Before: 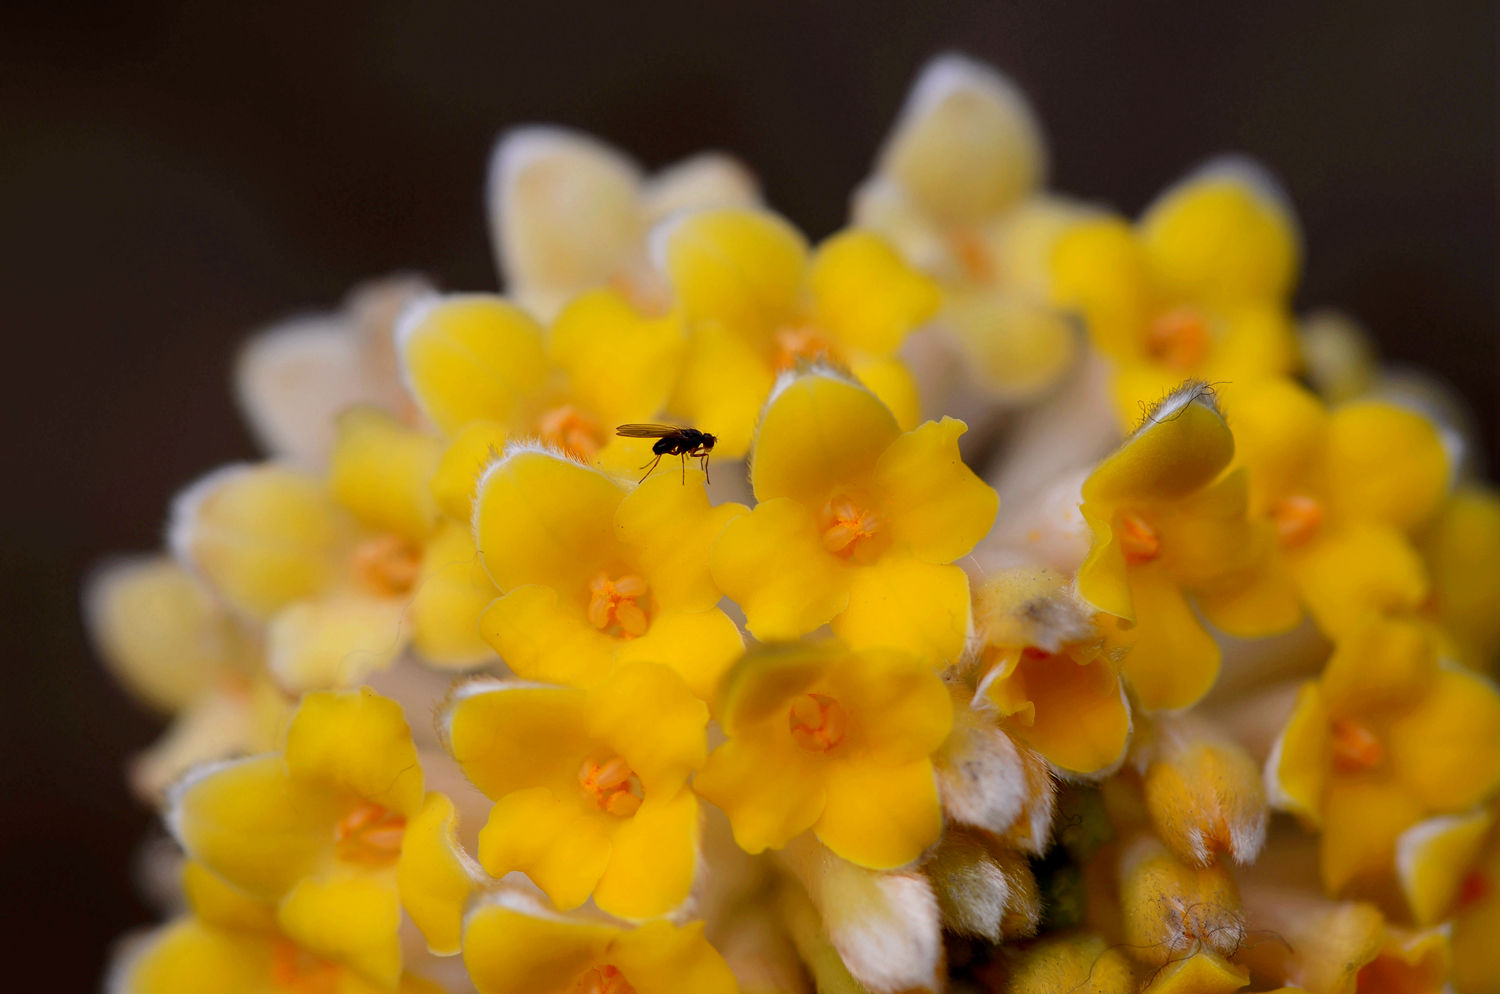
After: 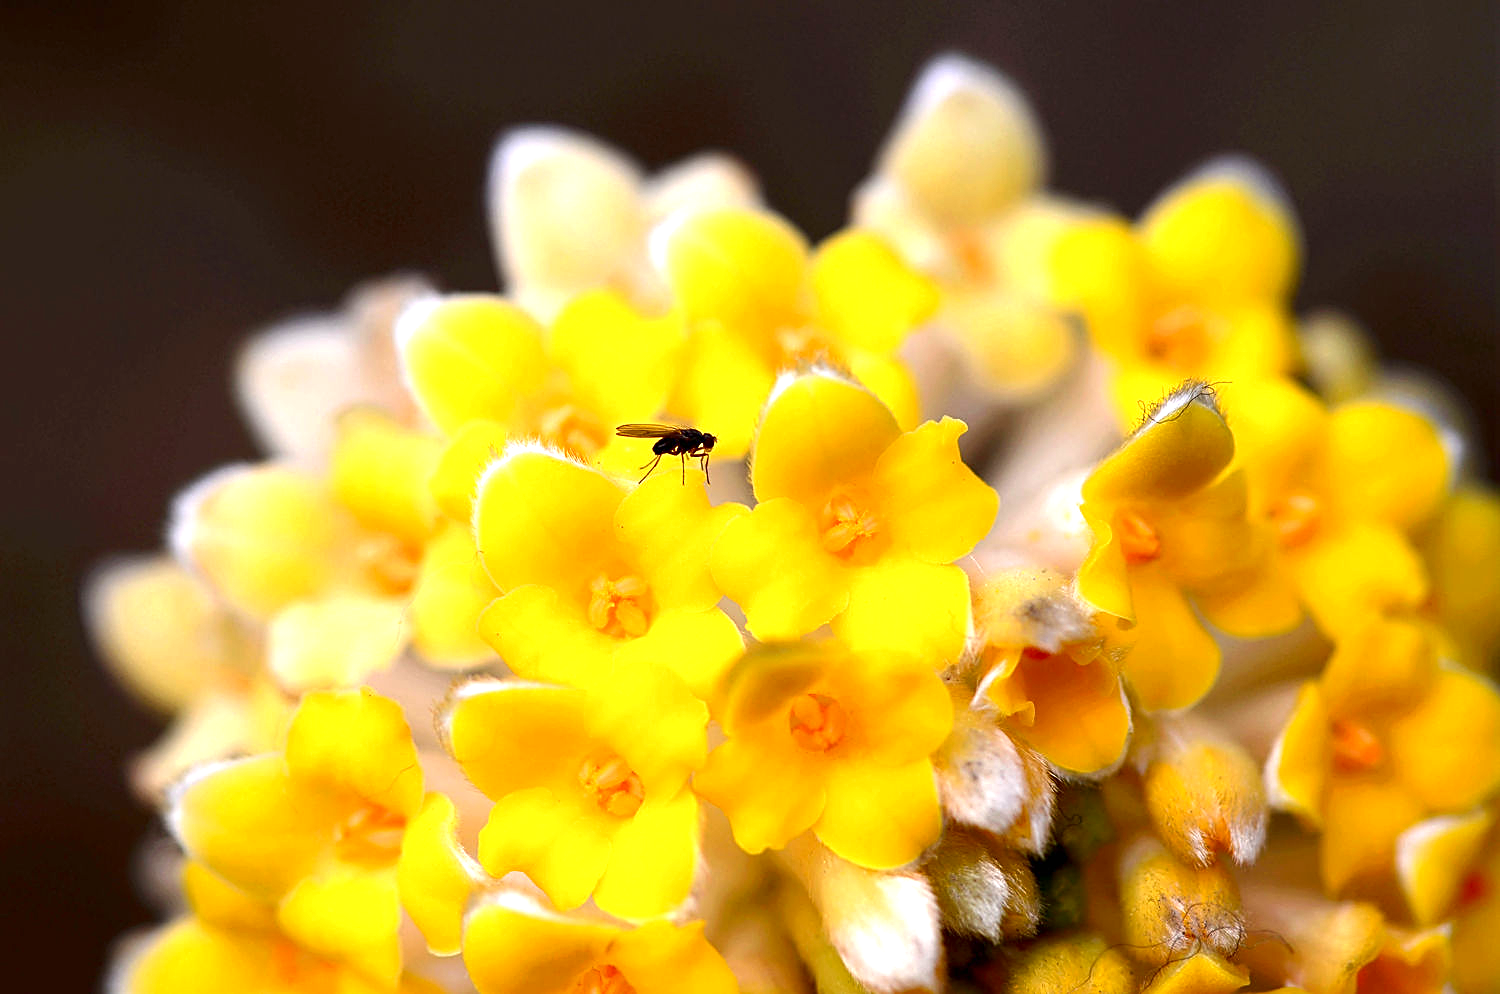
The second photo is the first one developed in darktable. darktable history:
sharpen: on, module defaults
contrast brightness saturation: brightness -0.09
exposure: black level correction 0, exposure 1.2 EV, compensate highlight preservation false
